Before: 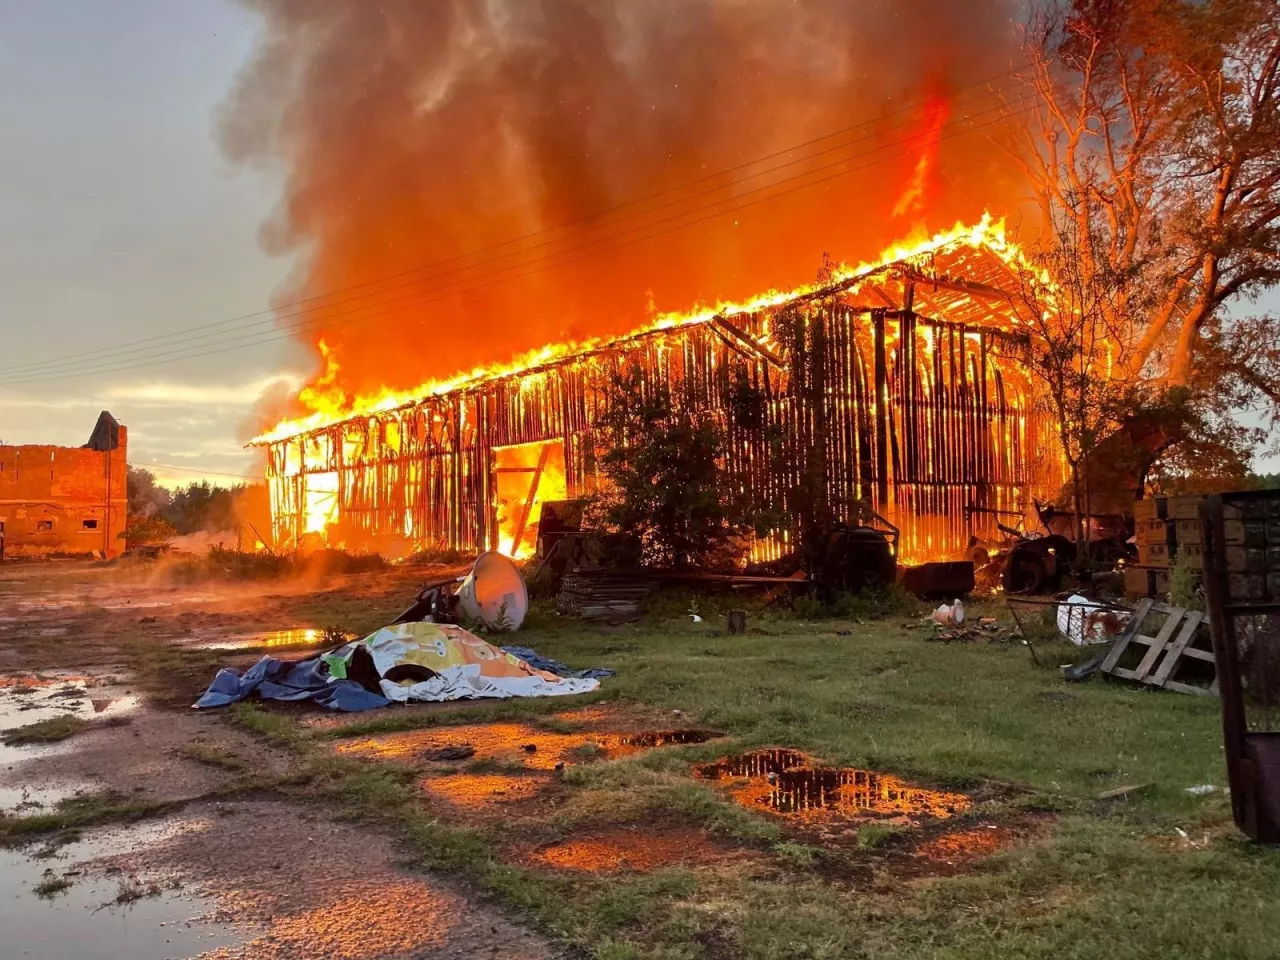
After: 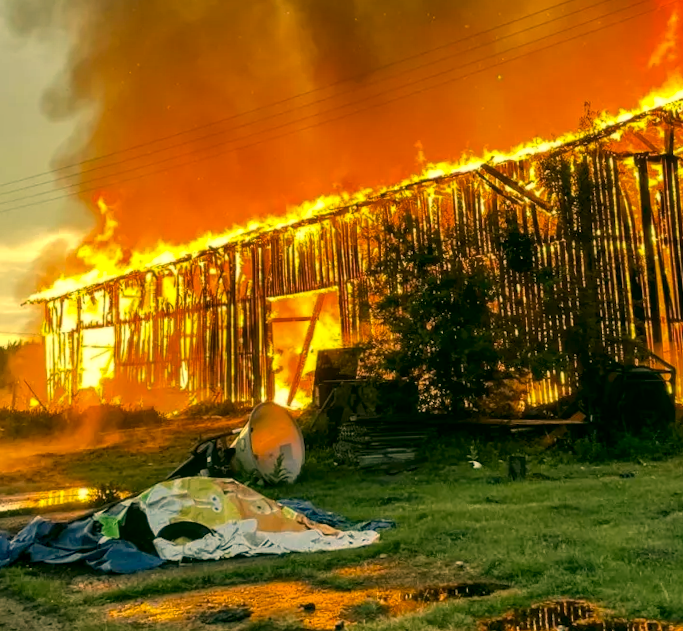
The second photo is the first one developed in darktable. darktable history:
crop: left 16.202%, top 11.208%, right 26.045%, bottom 20.557%
color correction: highlights a* 5.62, highlights b* 33.57, shadows a* -25.86, shadows b* 4.02
local contrast: detail 130%
rotate and perspective: rotation -1.68°, lens shift (vertical) -0.146, crop left 0.049, crop right 0.912, crop top 0.032, crop bottom 0.96
